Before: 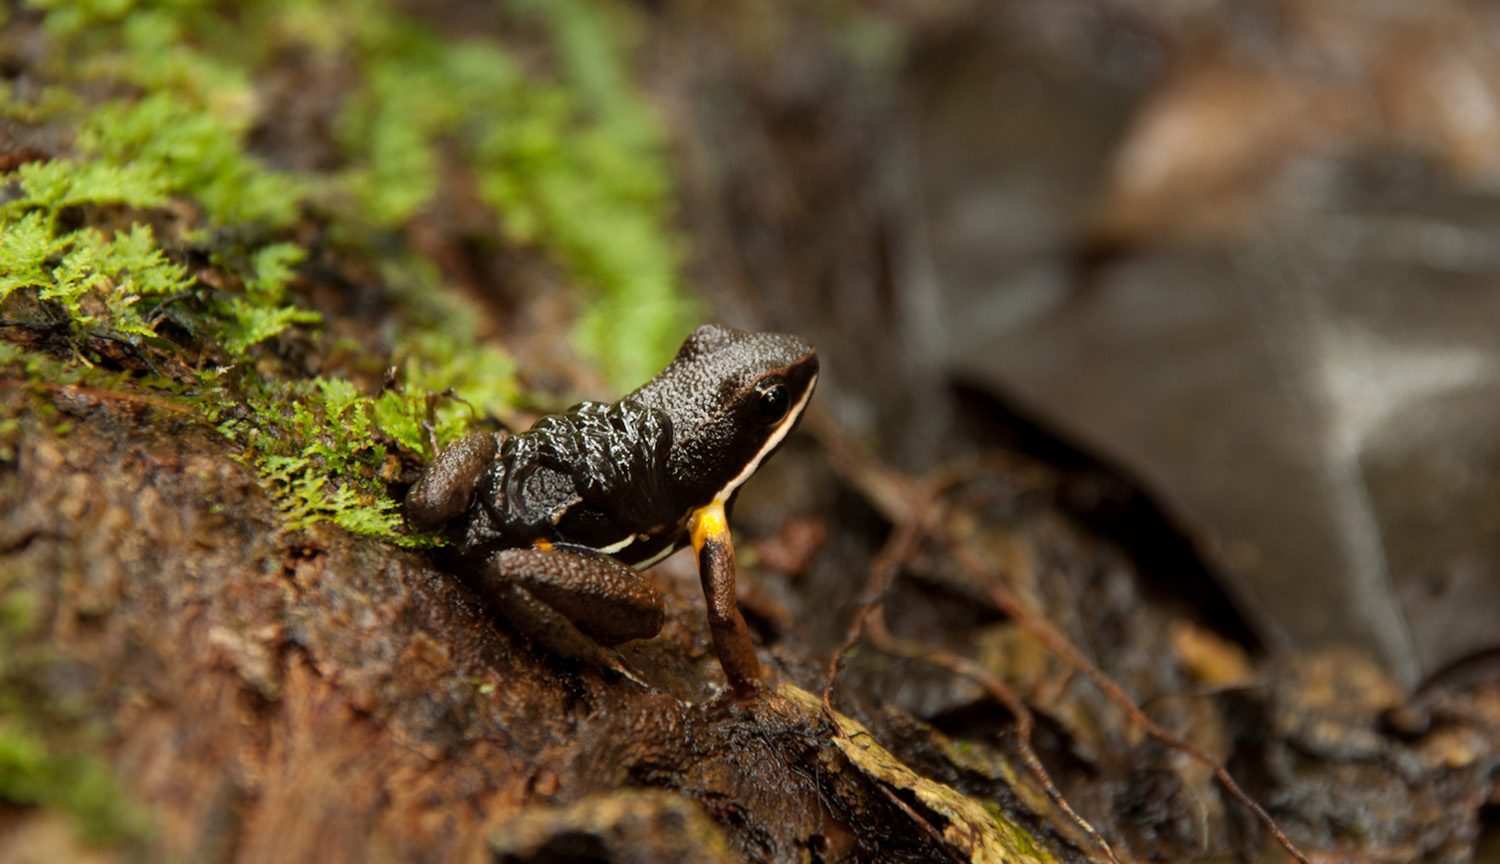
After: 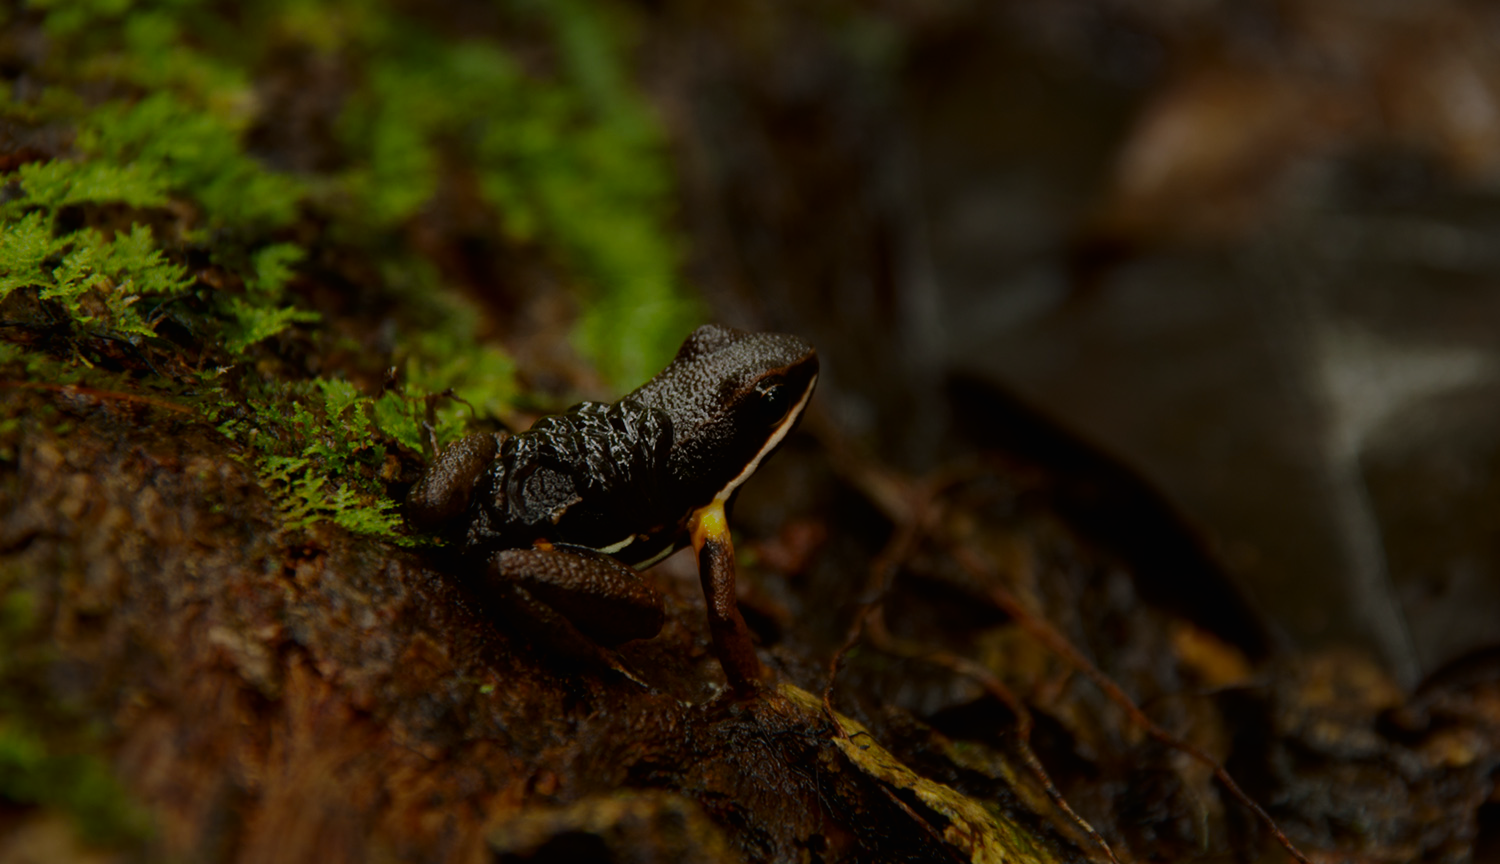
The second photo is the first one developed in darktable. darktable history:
rgb curve: curves: ch0 [(0, 0) (0.136, 0.078) (0.262, 0.245) (0.414, 0.42) (1, 1)], compensate middle gray true, preserve colors basic power
contrast brightness saturation: brightness -0.25, saturation 0.2
color correction: highlights b* 3
exposure: black level correction -0.016, exposure -1.018 EV, compensate highlight preservation false
